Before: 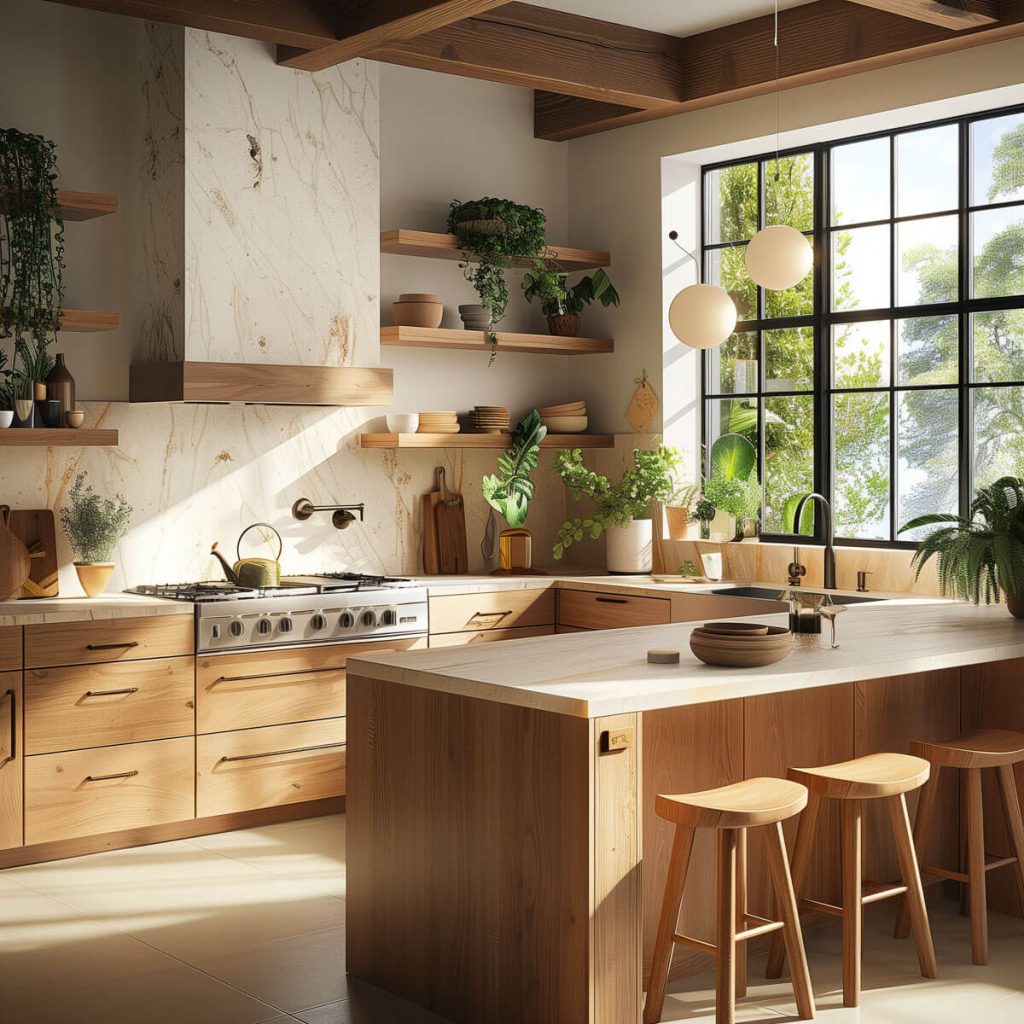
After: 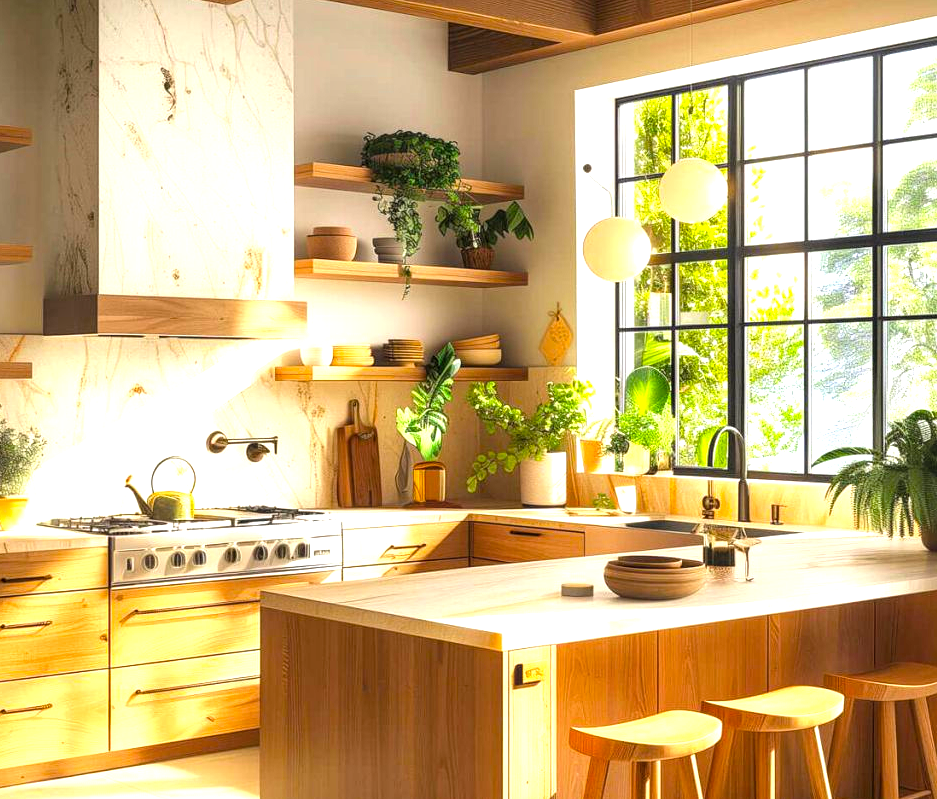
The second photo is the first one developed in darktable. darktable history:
contrast brightness saturation: contrast 0.07, brightness 0.075, saturation 0.177
crop: left 8.447%, top 6.612%, bottom 15.36%
color balance rgb: perceptual saturation grading › global saturation 16.984%, perceptual brilliance grading › global brilliance 25.278%, global vibrance 20%
exposure: exposure 0.19 EV, compensate highlight preservation false
local contrast: on, module defaults
